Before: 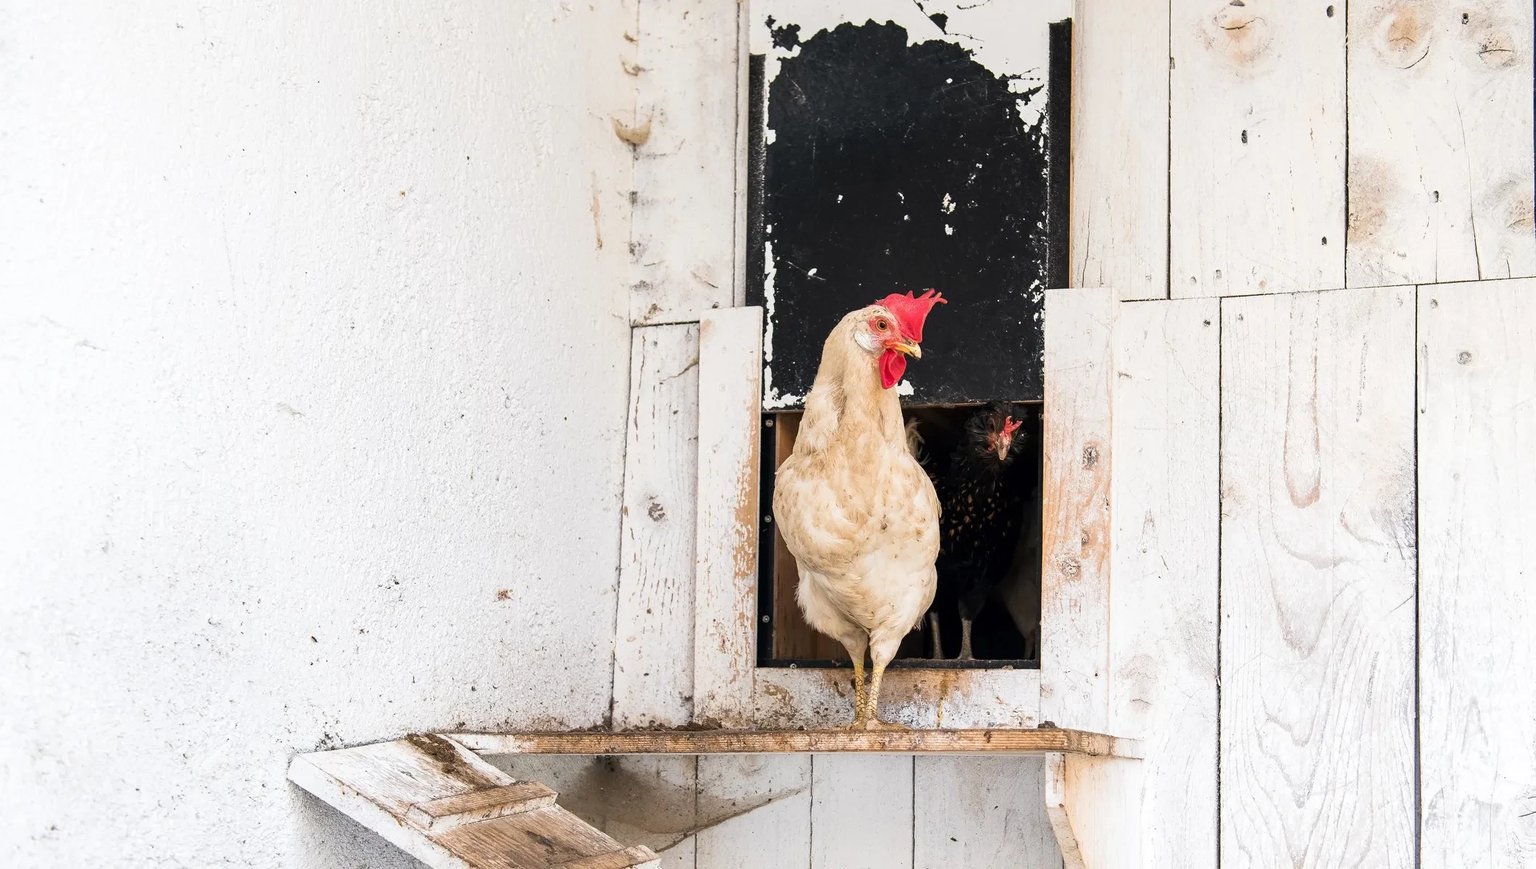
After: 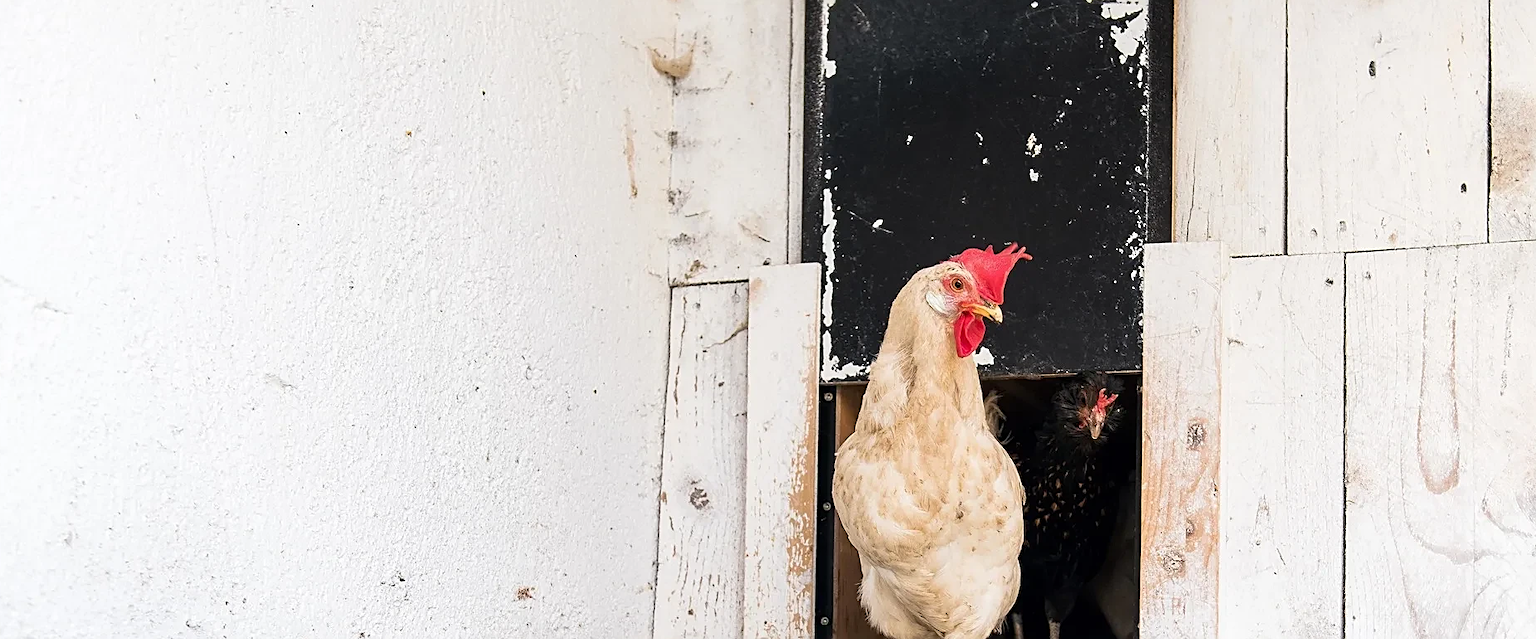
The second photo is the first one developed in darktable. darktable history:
crop: left 2.98%, top 8.887%, right 9.66%, bottom 26.836%
sharpen: on, module defaults
